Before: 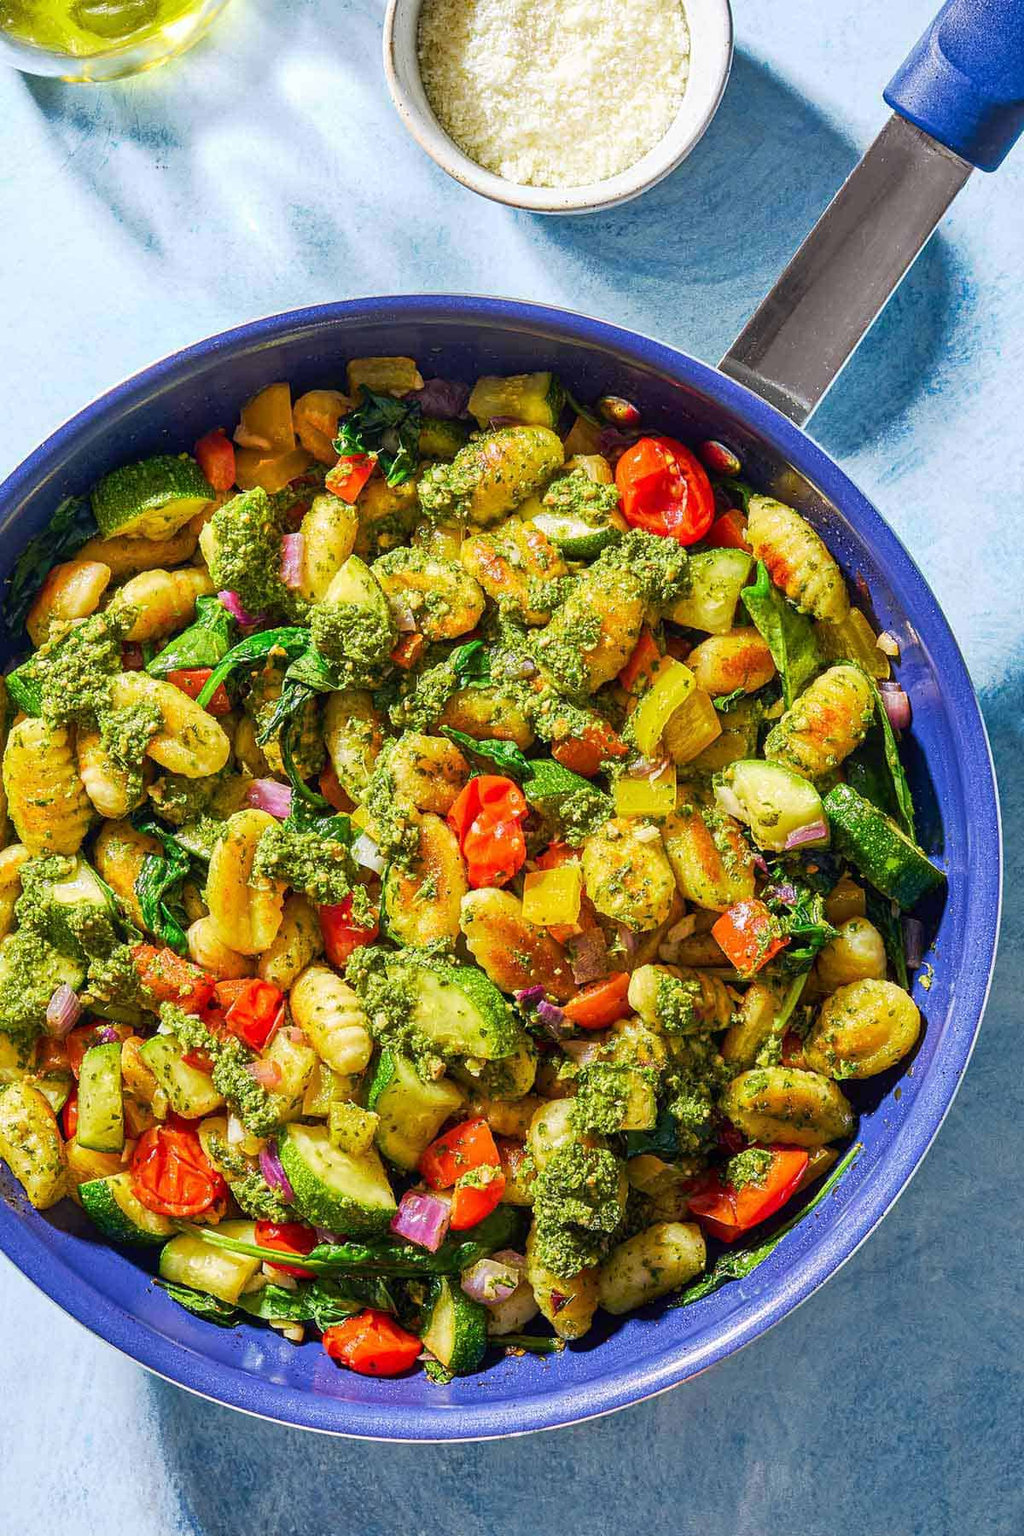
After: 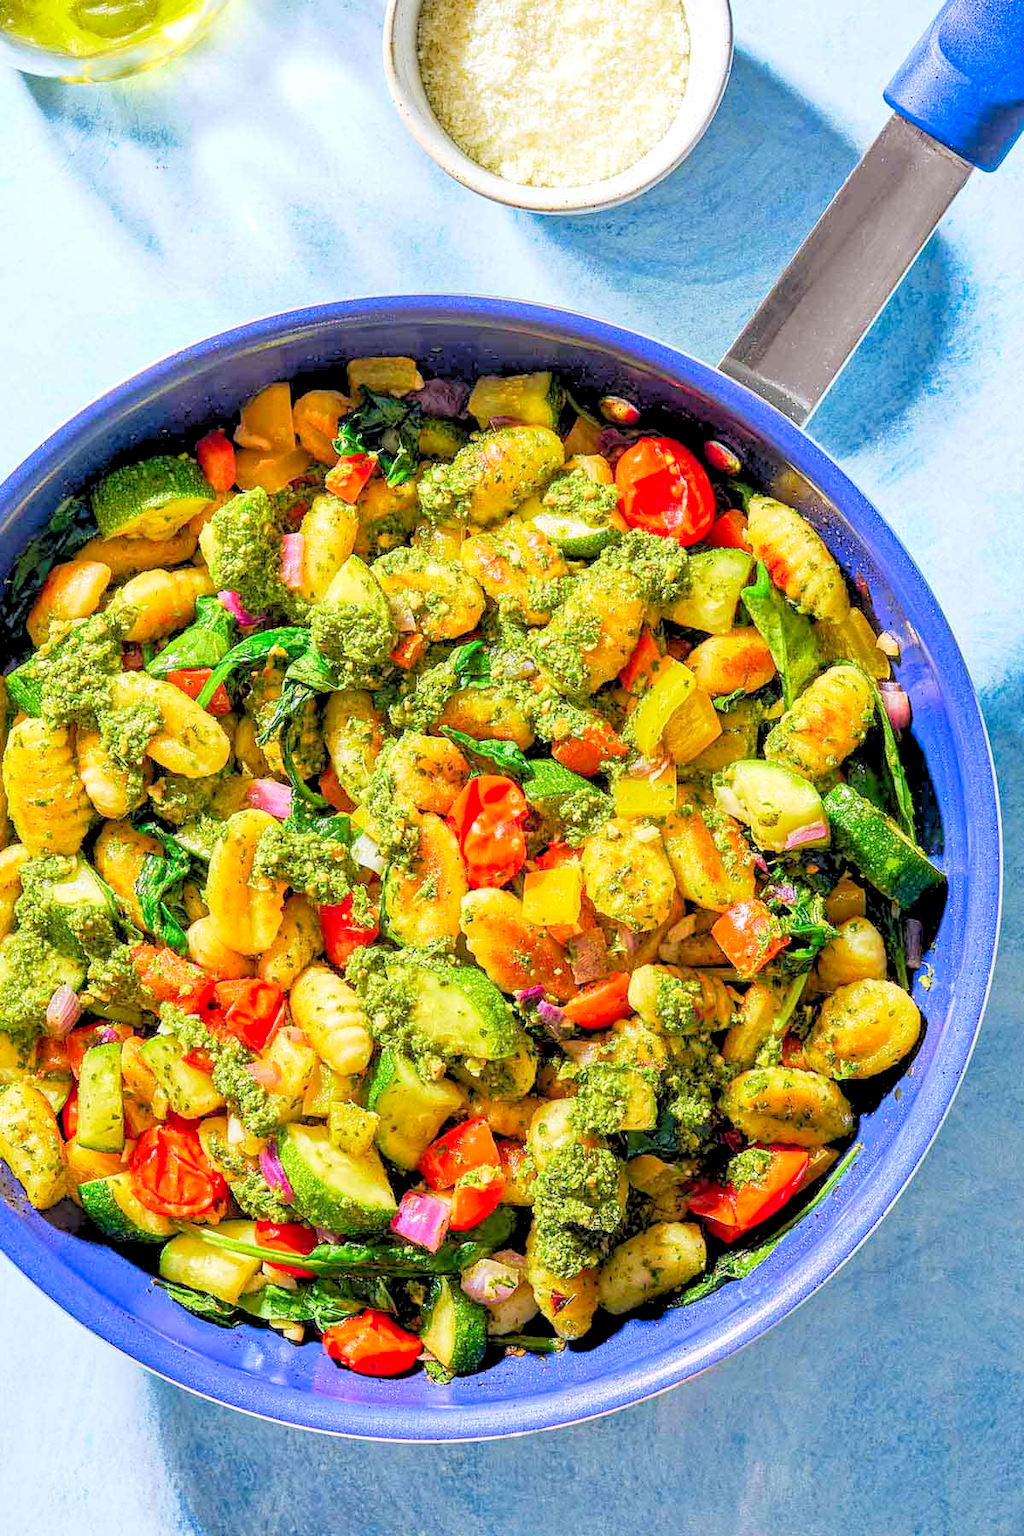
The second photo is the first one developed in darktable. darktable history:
levels: black 0.023%, levels [0.072, 0.414, 0.976]
